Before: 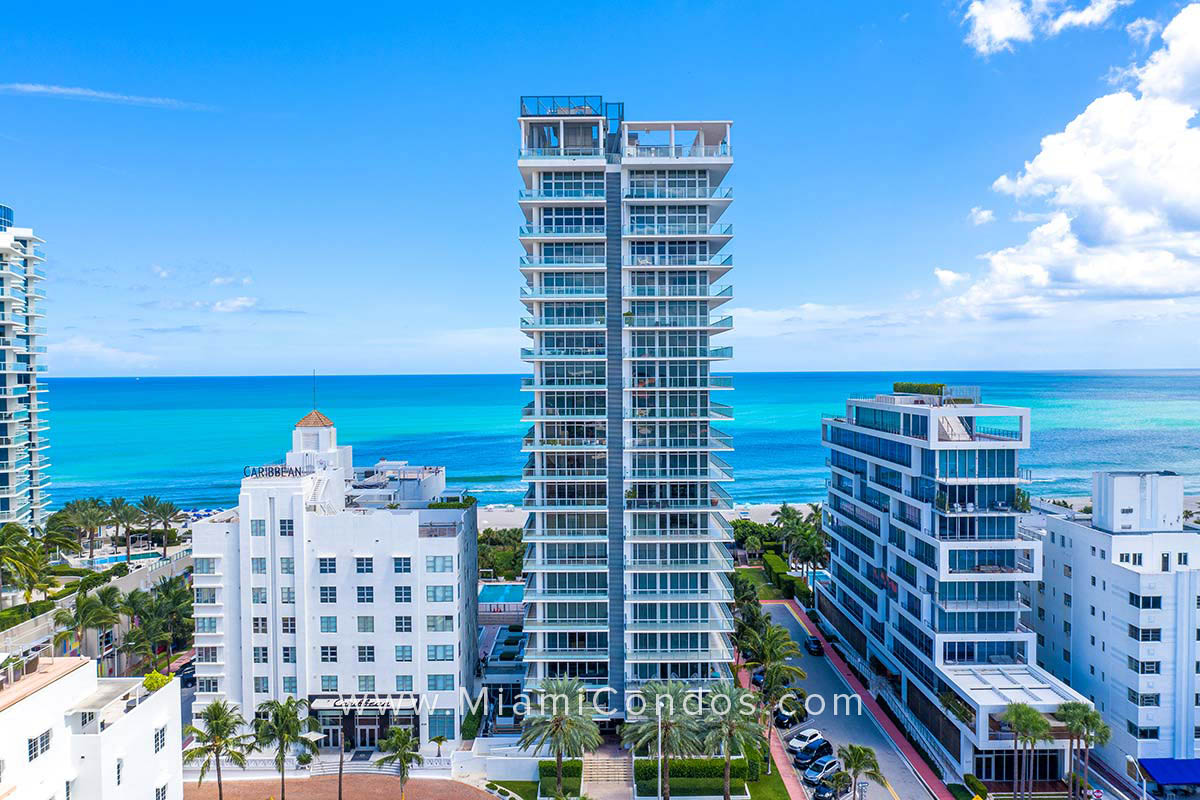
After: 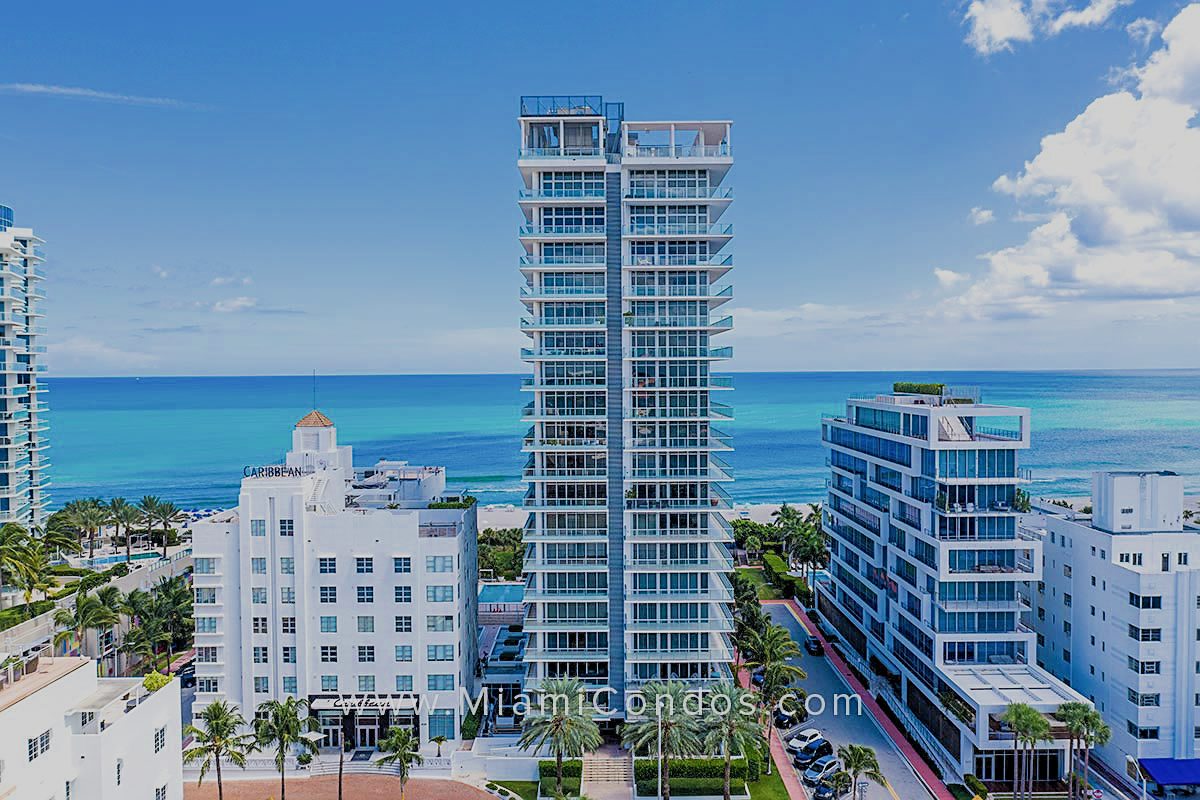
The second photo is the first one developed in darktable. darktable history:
filmic rgb: black relative exposure -7.21 EV, white relative exposure 5.34 EV, hardness 3.03, add noise in highlights 0.001, preserve chrominance max RGB, color science v3 (2019), use custom middle-gray values true, contrast in highlights soft
sharpen: on, module defaults
